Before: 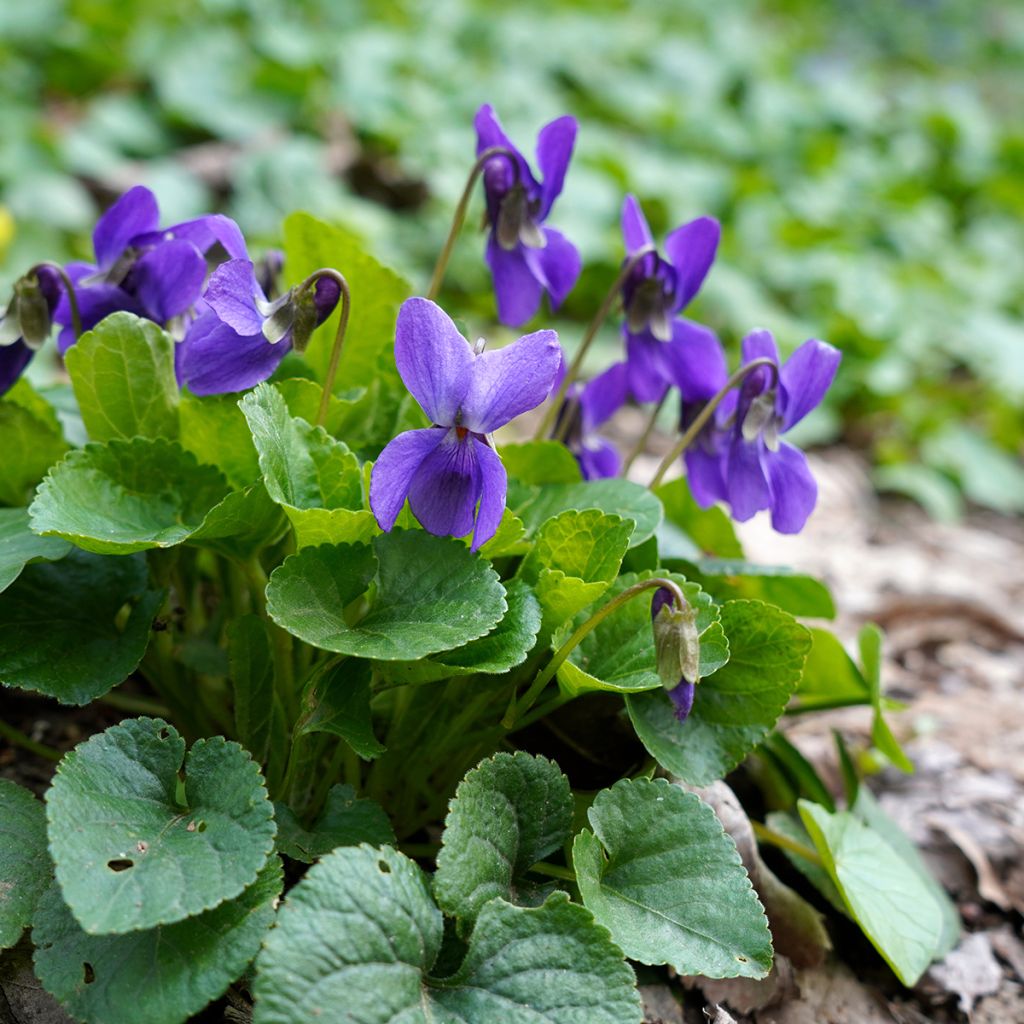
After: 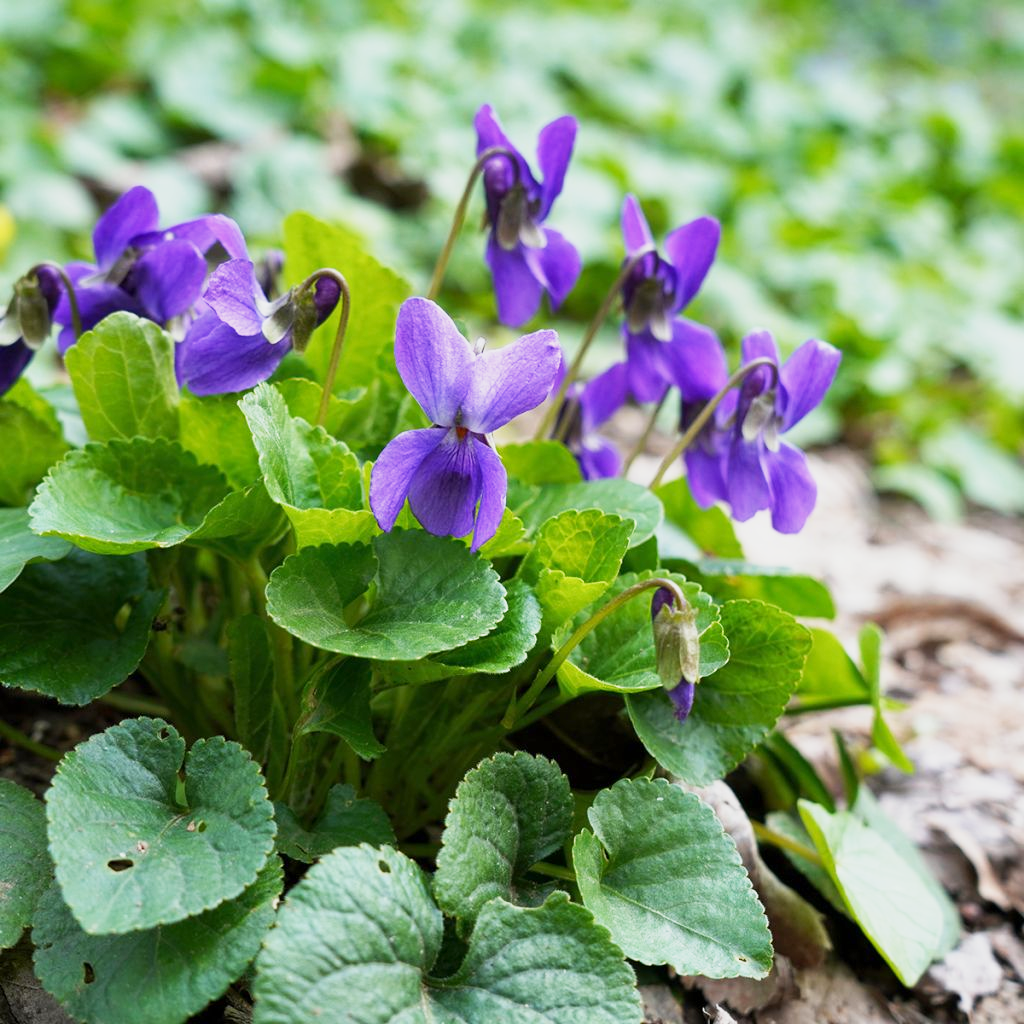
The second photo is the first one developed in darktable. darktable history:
base curve: curves: ch0 [(0, 0) (0.088, 0.125) (0.176, 0.251) (0.354, 0.501) (0.613, 0.749) (1, 0.877)], preserve colors none
color correction: highlights a* -0.111, highlights b* 0.093
